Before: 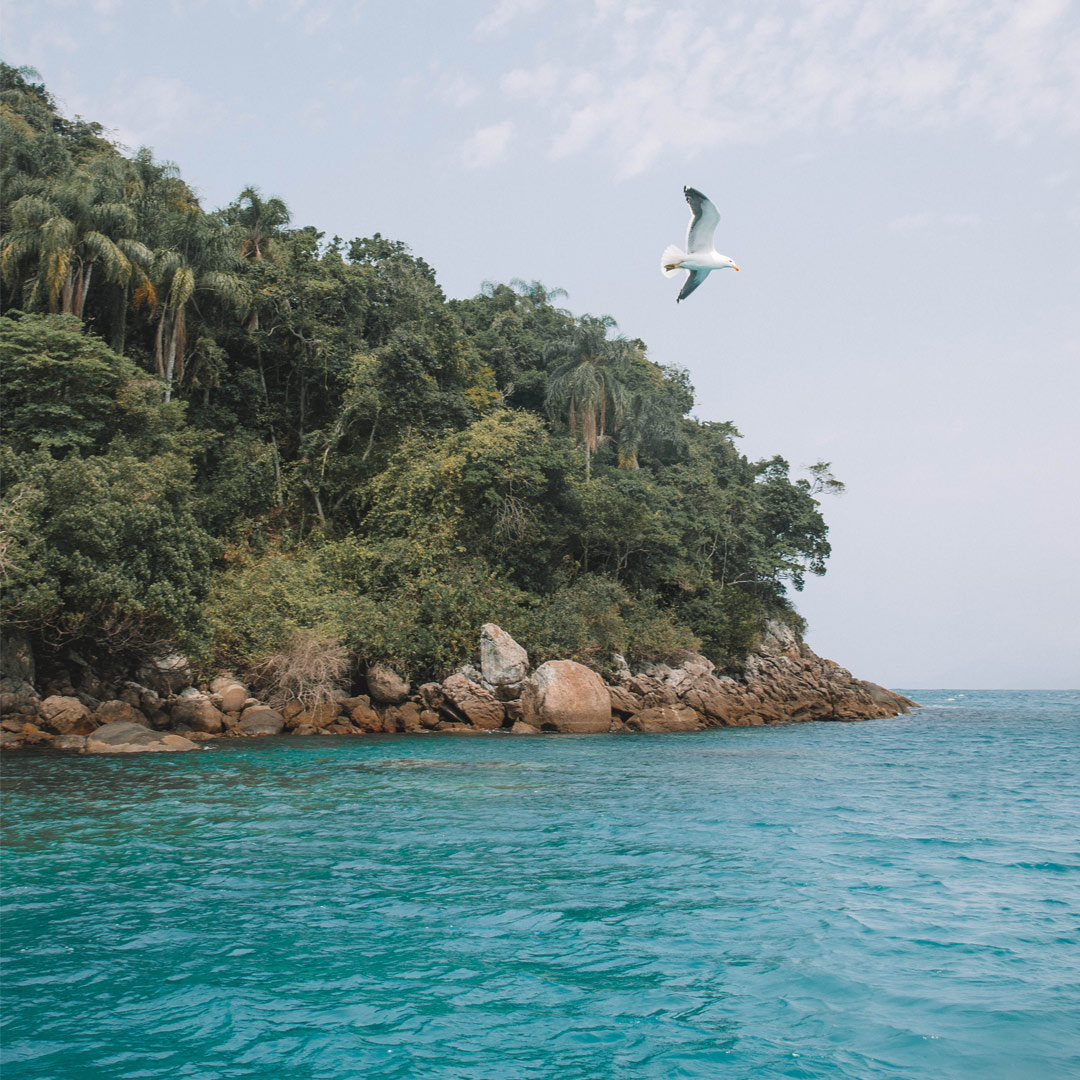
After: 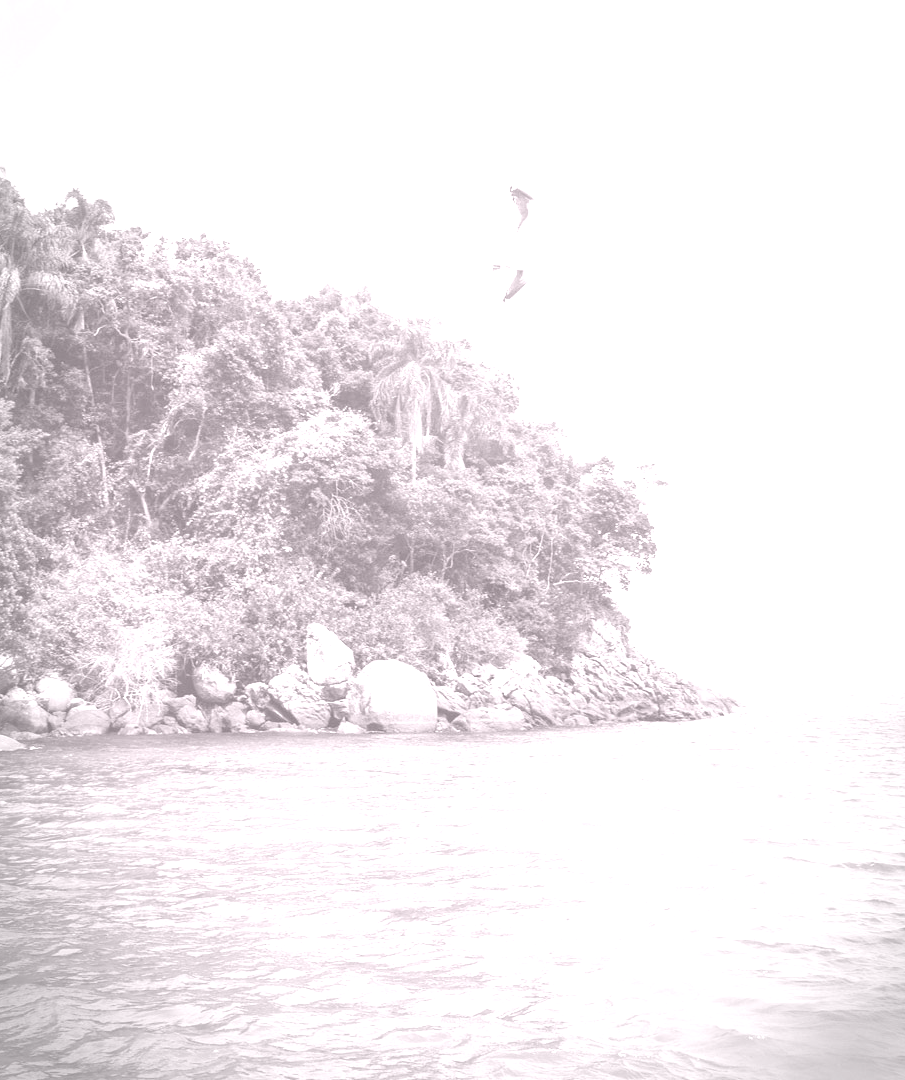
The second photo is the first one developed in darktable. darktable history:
colorize: hue 25.2°, saturation 83%, source mix 82%, lightness 79%, version 1
crop: left 16.145%
white balance: red 1.127, blue 0.943
exposure: black level correction 0, exposure 0.5 EV, compensate highlight preservation false
vignetting: automatic ratio true
